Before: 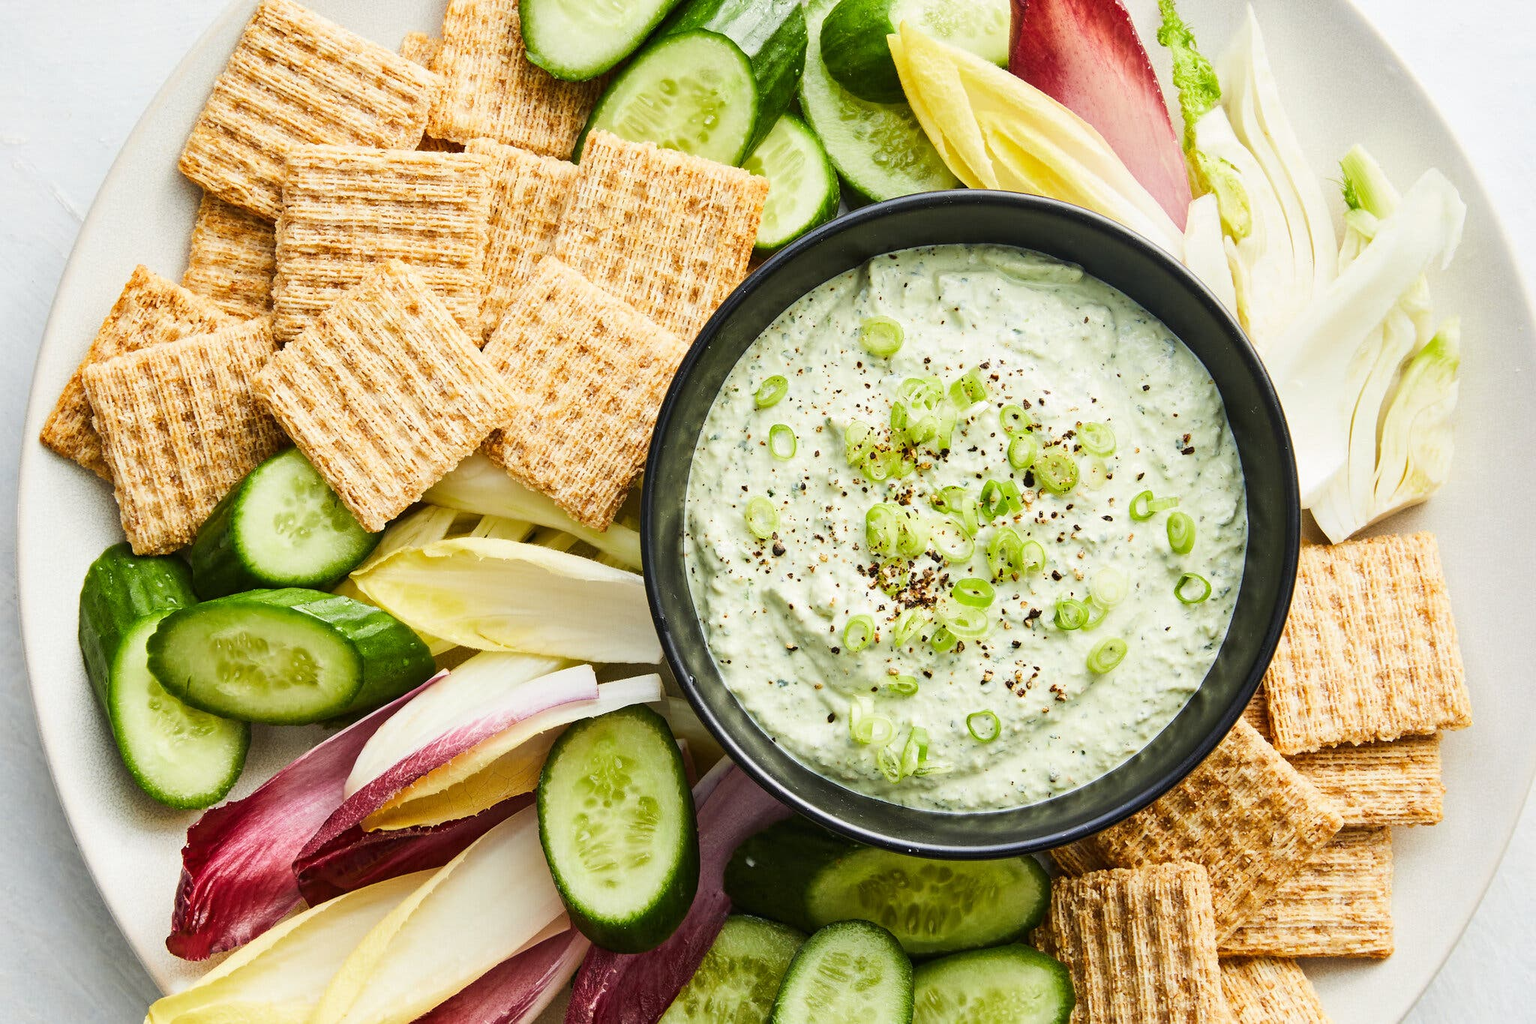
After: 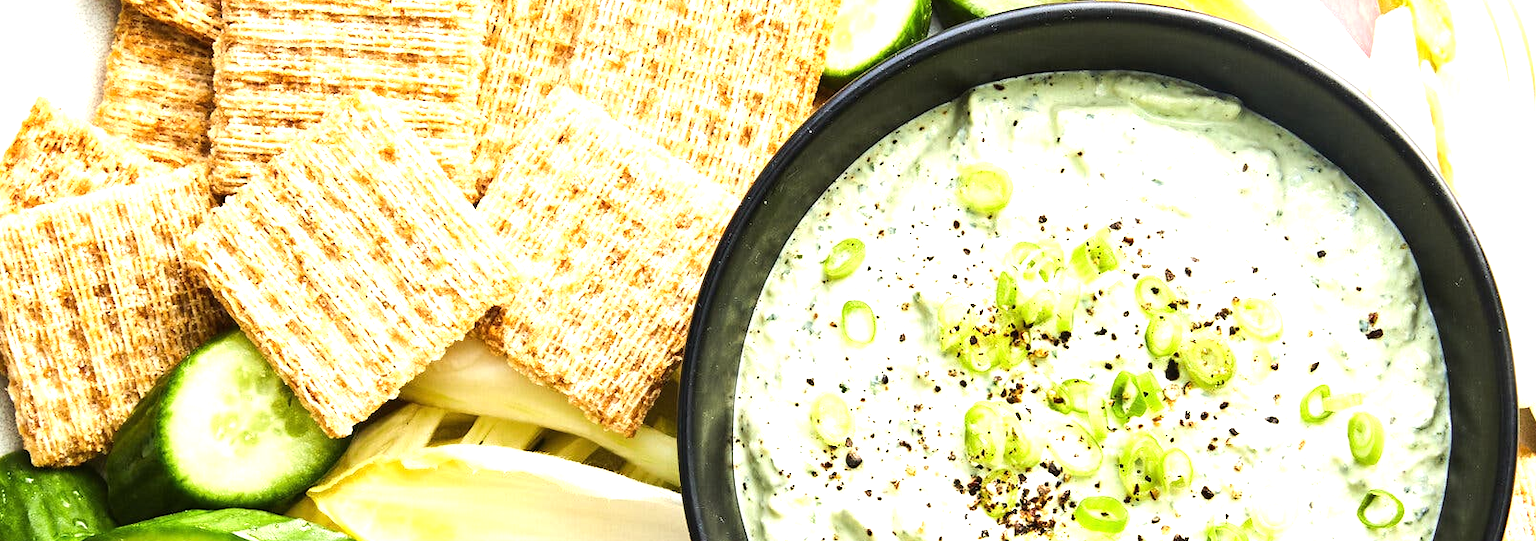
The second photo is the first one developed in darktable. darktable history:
tone equalizer: -8 EV -0.417 EV, -7 EV -0.389 EV, -6 EV -0.333 EV, -5 EV -0.222 EV, -3 EV 0.222 EV, -2 EV 0.333 EV, -1 EV 0.389 EV, +0 EV 0.417 EV, edges refinement/feathering 500, mask exposure compensation -1.57 EV, preserve details no
exposure: black level correction 0, exposure 0.5 EV, compensate exposure bias true, compensate highlight preservation false
crop: left 7.036%, top 18.398%, right 14.379%, bottom 40.043%
